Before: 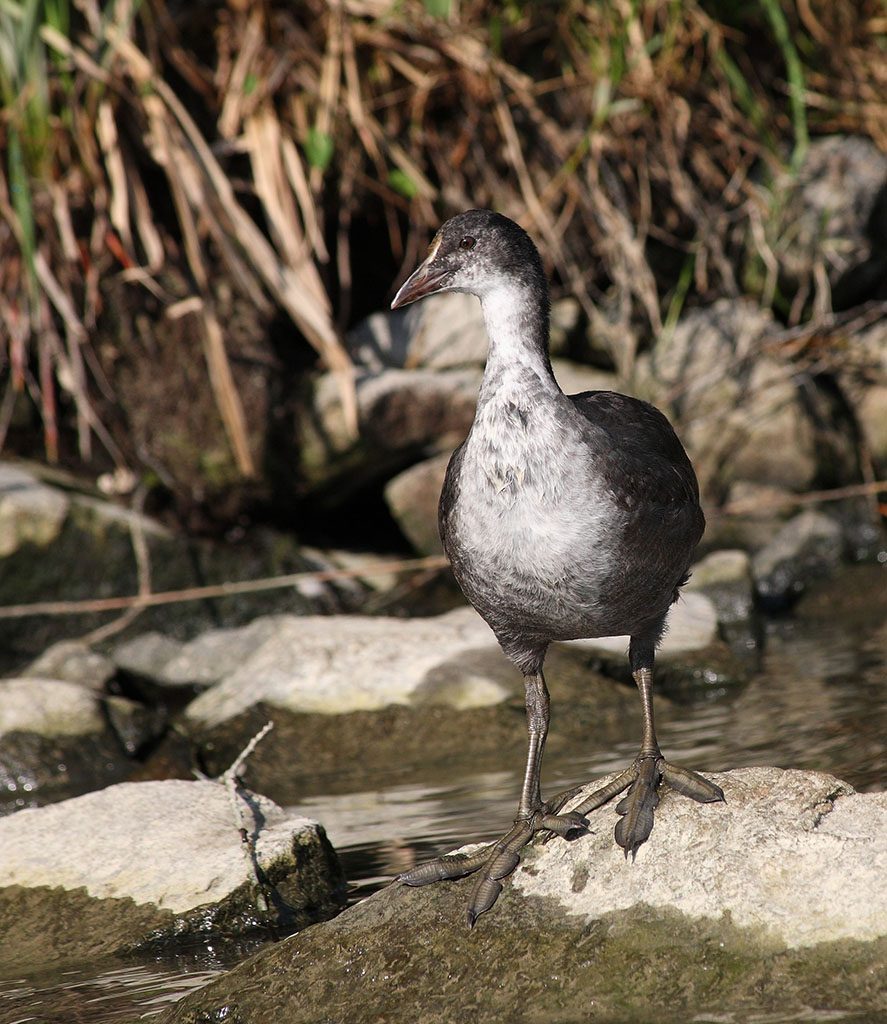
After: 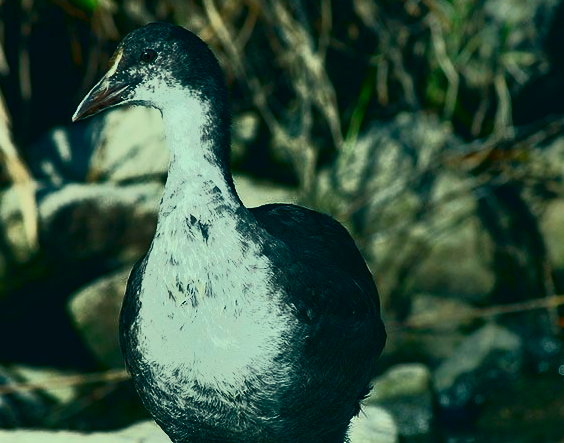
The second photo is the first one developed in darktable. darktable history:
tone equalizer: -7 EV -0.63 EV, -6 EV 1 EV, -5 EV -0.45 EV, -4 EV 0.43 EV, -3 EV 0.41 EV, -2 EV 0.15 EV, -1 EV -0.15 EV, +0 EV -0.39 EV, smoothing diameter 25%, edges refinement/feathering 10, preserve details guided filter
color correction: highlights a* -20.08, highlights b* 9.8, shadows a* -20.4, shadows b* -10.76
contrast brightness saturation: contrast 0.22, brightness -0.19, saturation 0.24
crop: left 36.005%, top 18.293%, right 0.31%, bottom 38.444%
